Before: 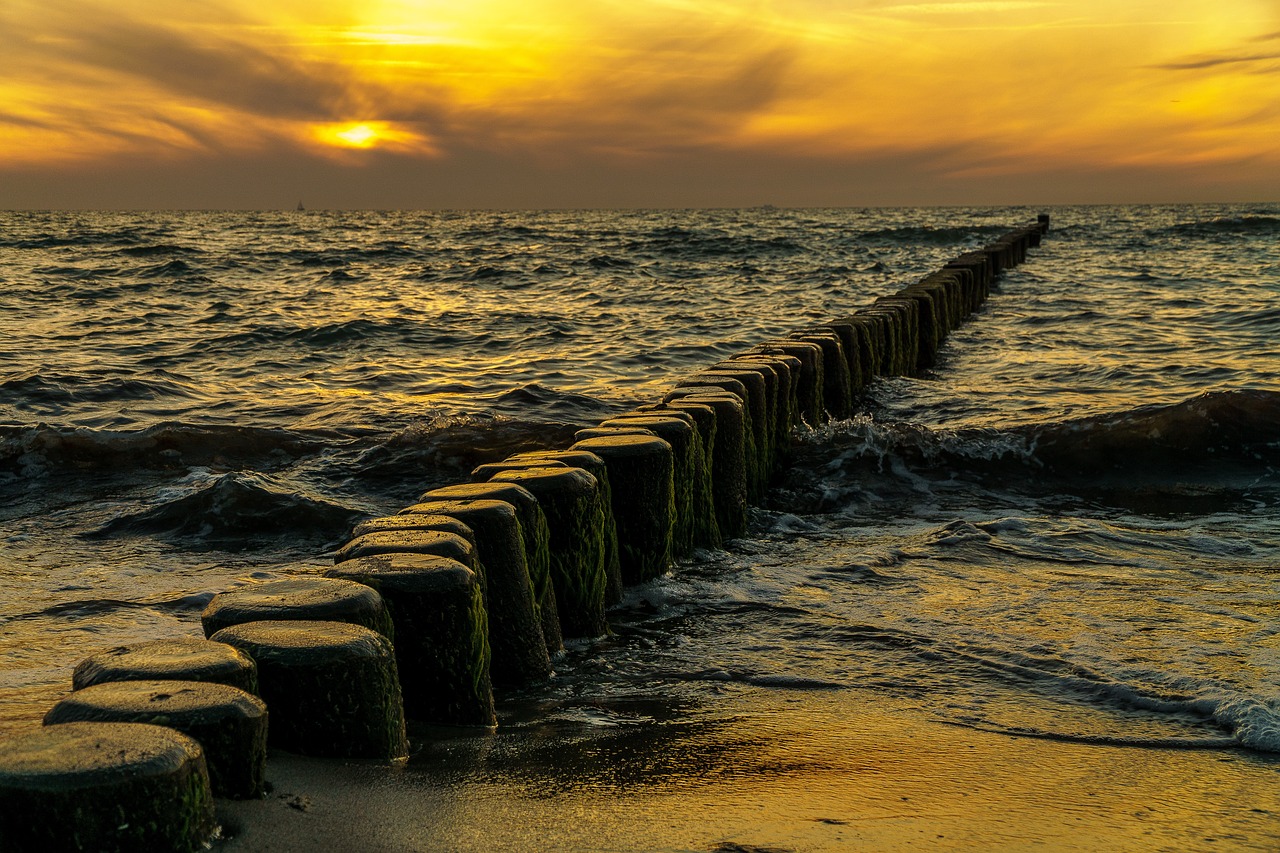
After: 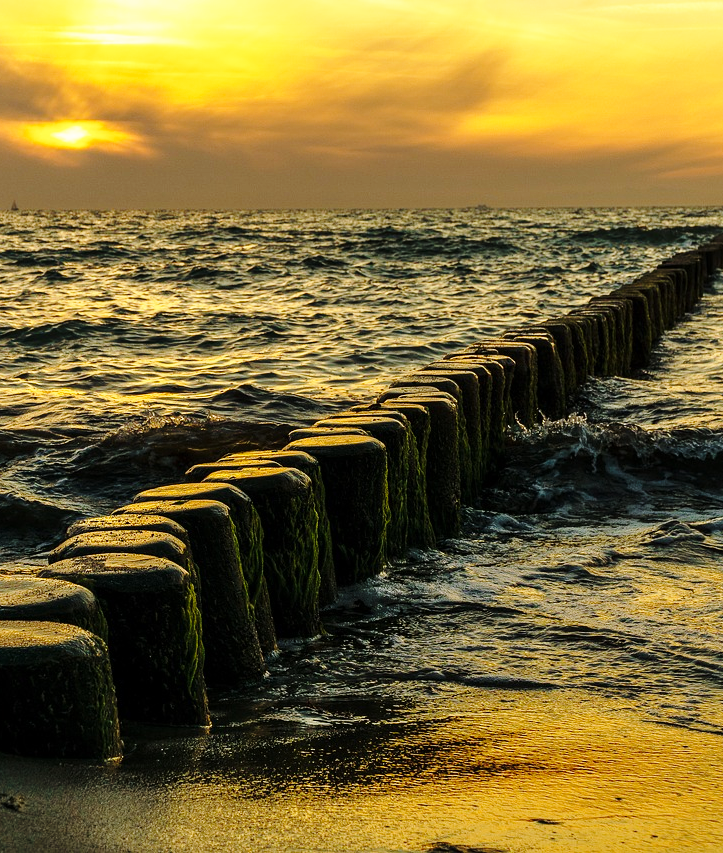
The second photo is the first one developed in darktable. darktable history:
base curve: curves: ch0 [(0, 0) (0.028, 0.03) (0.121, 0.232) (0.46, 0.748) (0.859, 0.968) (1, 1)], preserve colors none
crop and rotate: left 22.376%, right 21.137%
